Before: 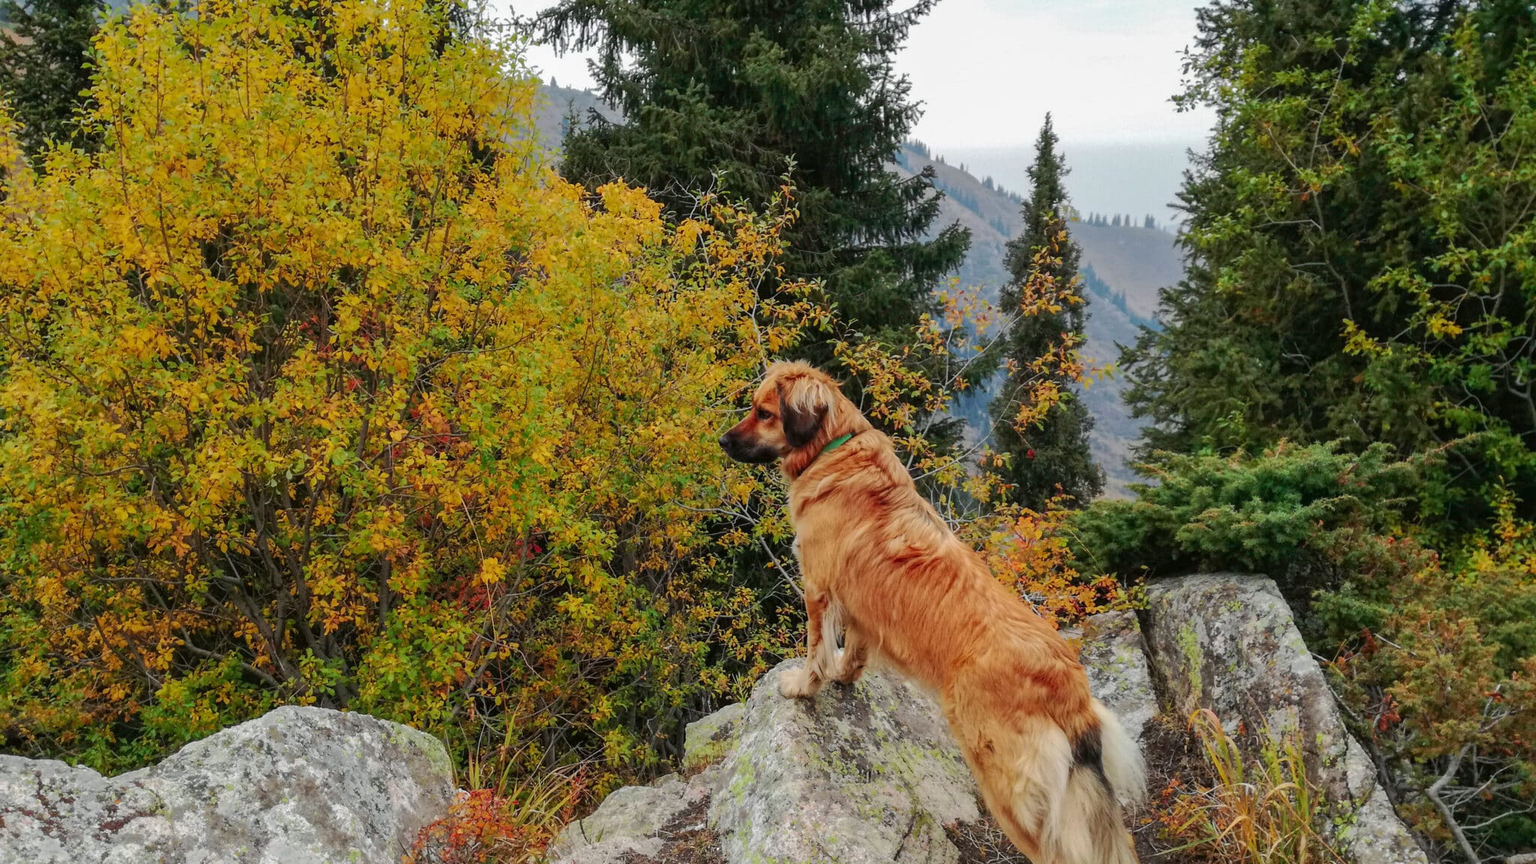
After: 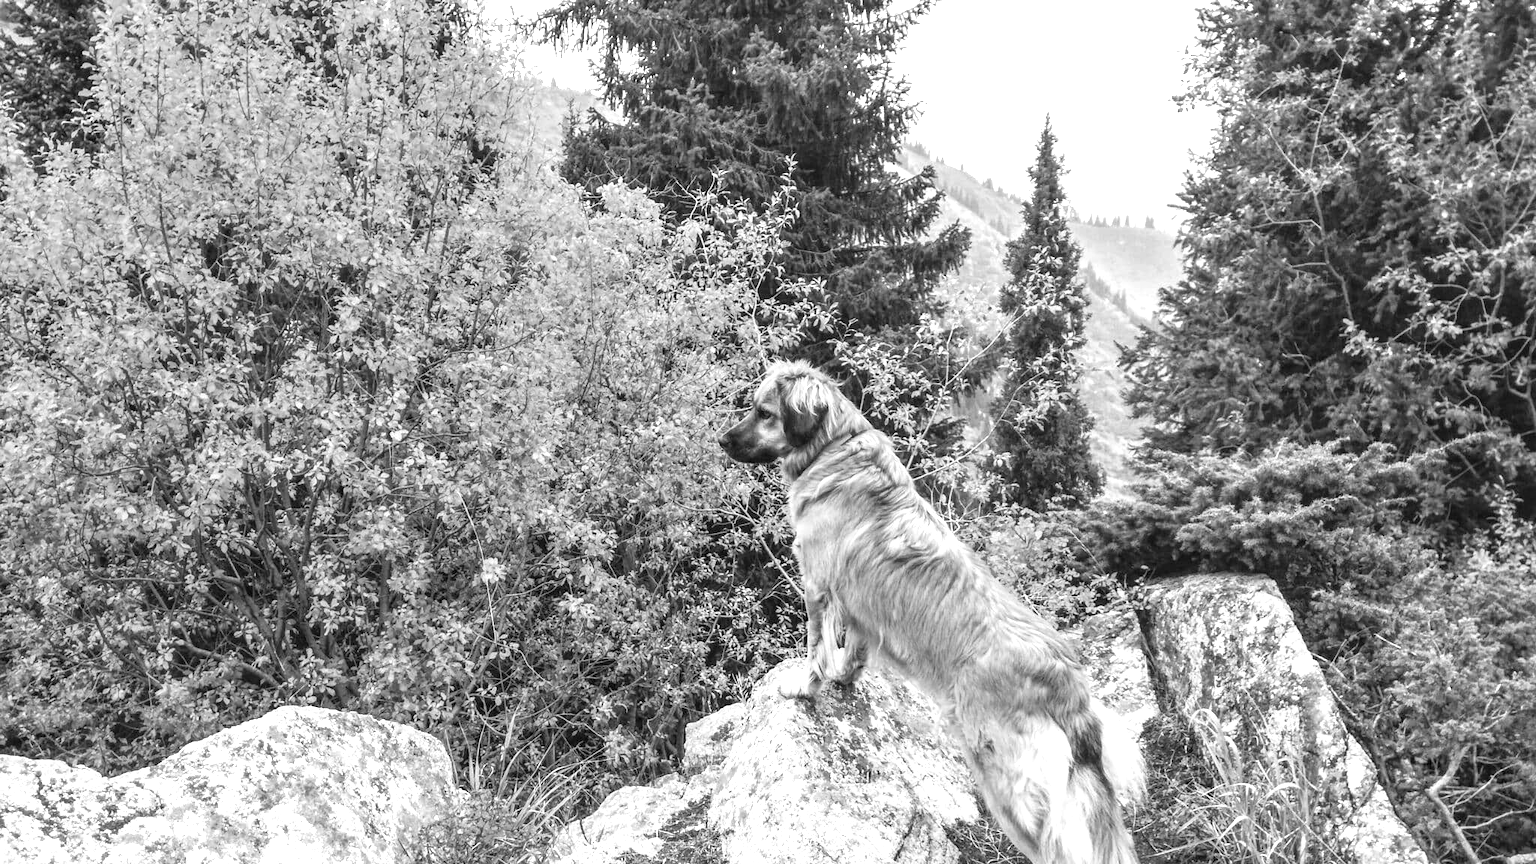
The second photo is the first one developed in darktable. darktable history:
exposure: black level correction 0, exposure 1.45 EV, compensate exposure bias true, compensate highlight preservation false
monochrome: size 1
local contrast: on, module defaults
